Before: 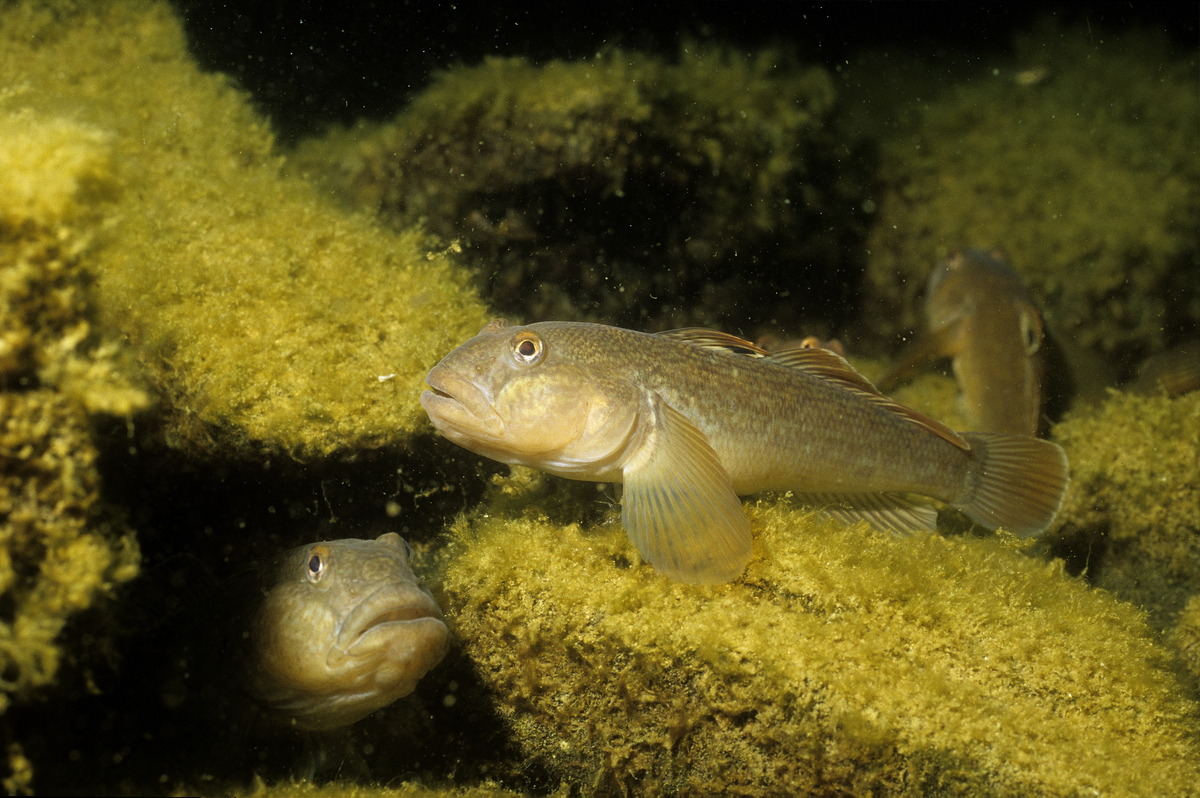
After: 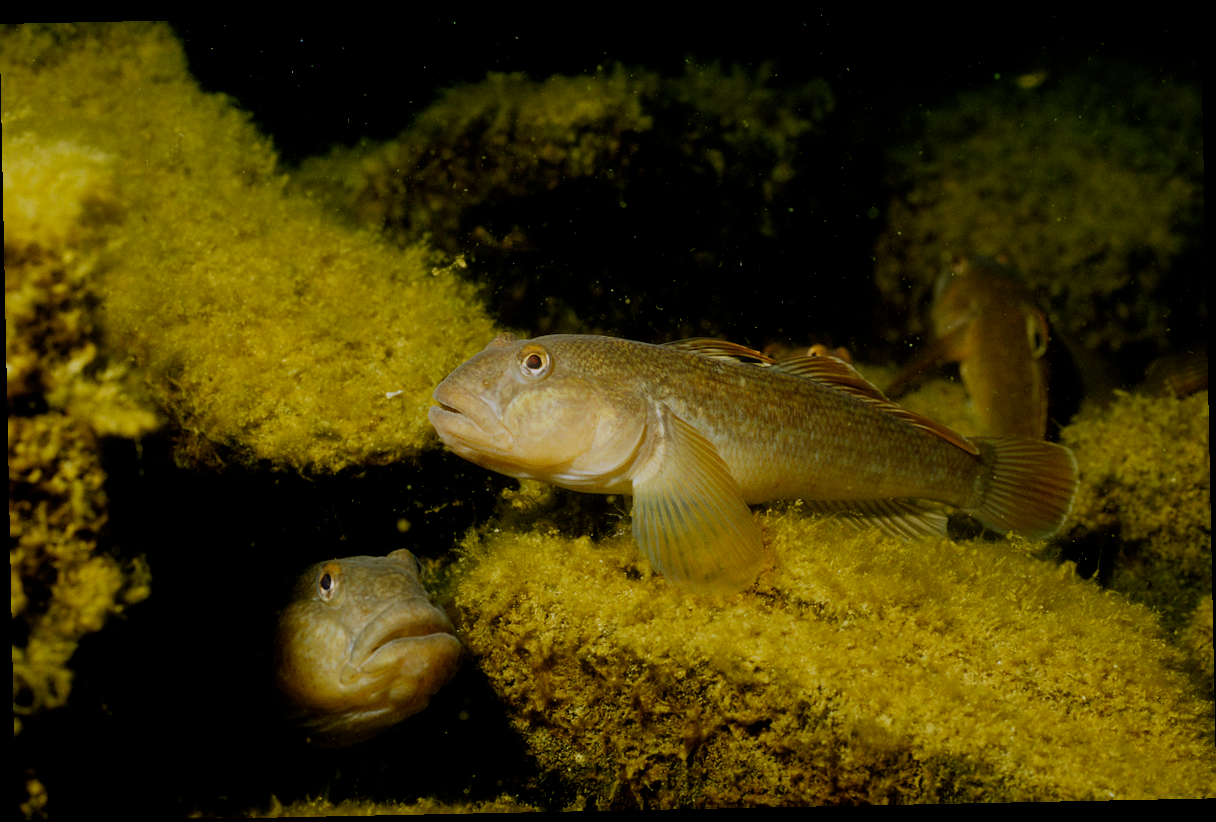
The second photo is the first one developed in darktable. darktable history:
rotate and perspective: rotation -1.17°, automatic cropping off
filmic rgb: middle gray luminance 29%, black relative exposure -10.3 EV, white relative exposure 5.5 EV, threshold 6 EV, target black luminance 0%, hardness 3.95, latitude 2.04%, contrast 1.132, highlights saturation mix 5%, shadows ↔ highlights balance 15.11%, add noise in highlights 0, preserve chrominance no, color science v3 (2019), use custom middle-gray values true, iterations of high-quality reconstruction 0, contrast in highlights soft, enable highlight reconstruction true
